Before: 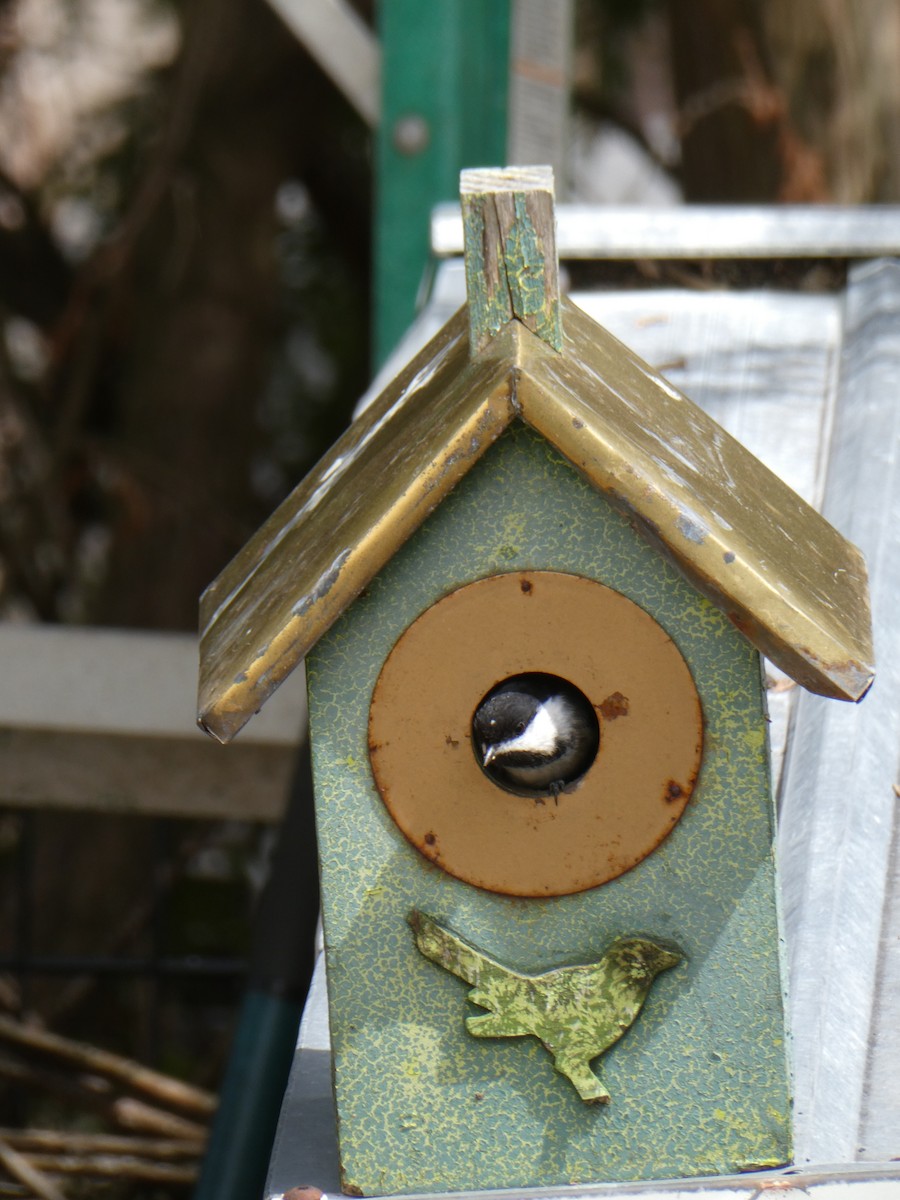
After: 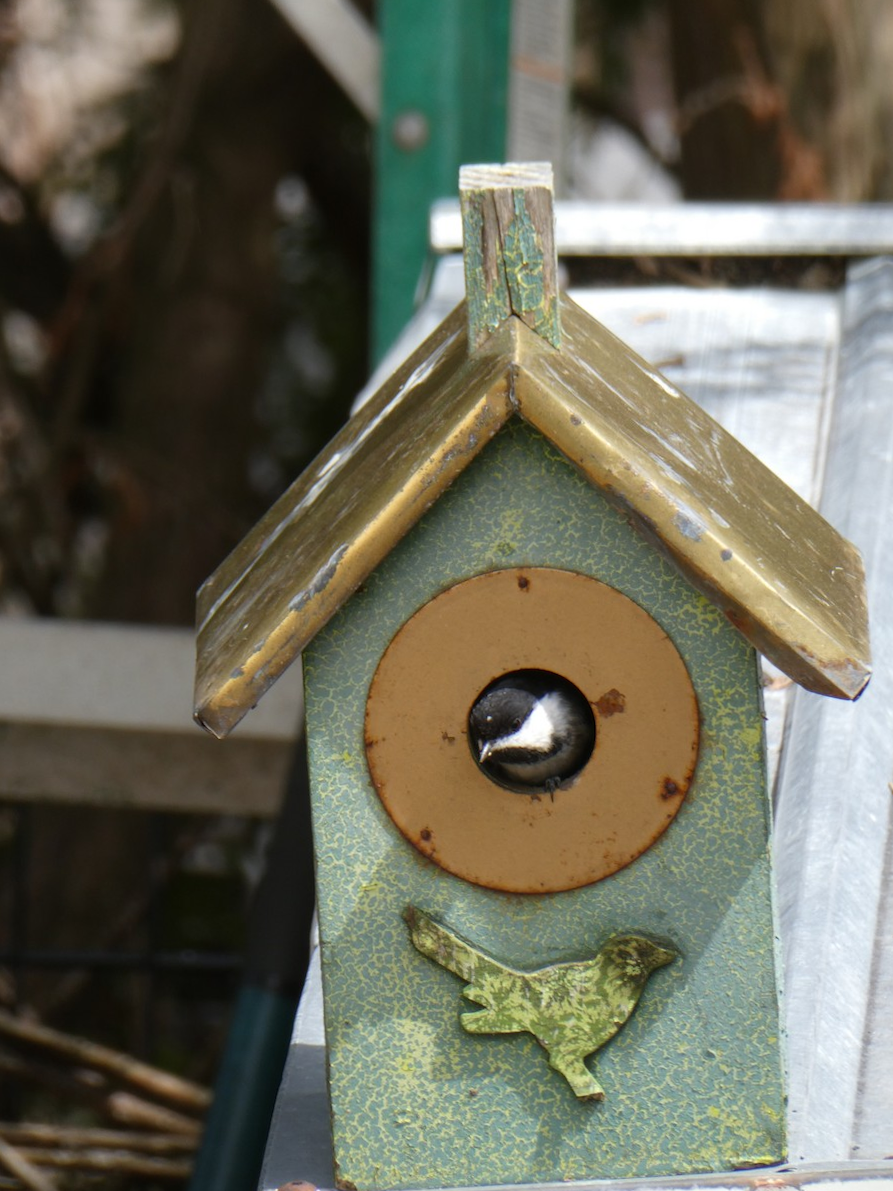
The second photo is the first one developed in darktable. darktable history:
crop and rotate: angle -0.304°
